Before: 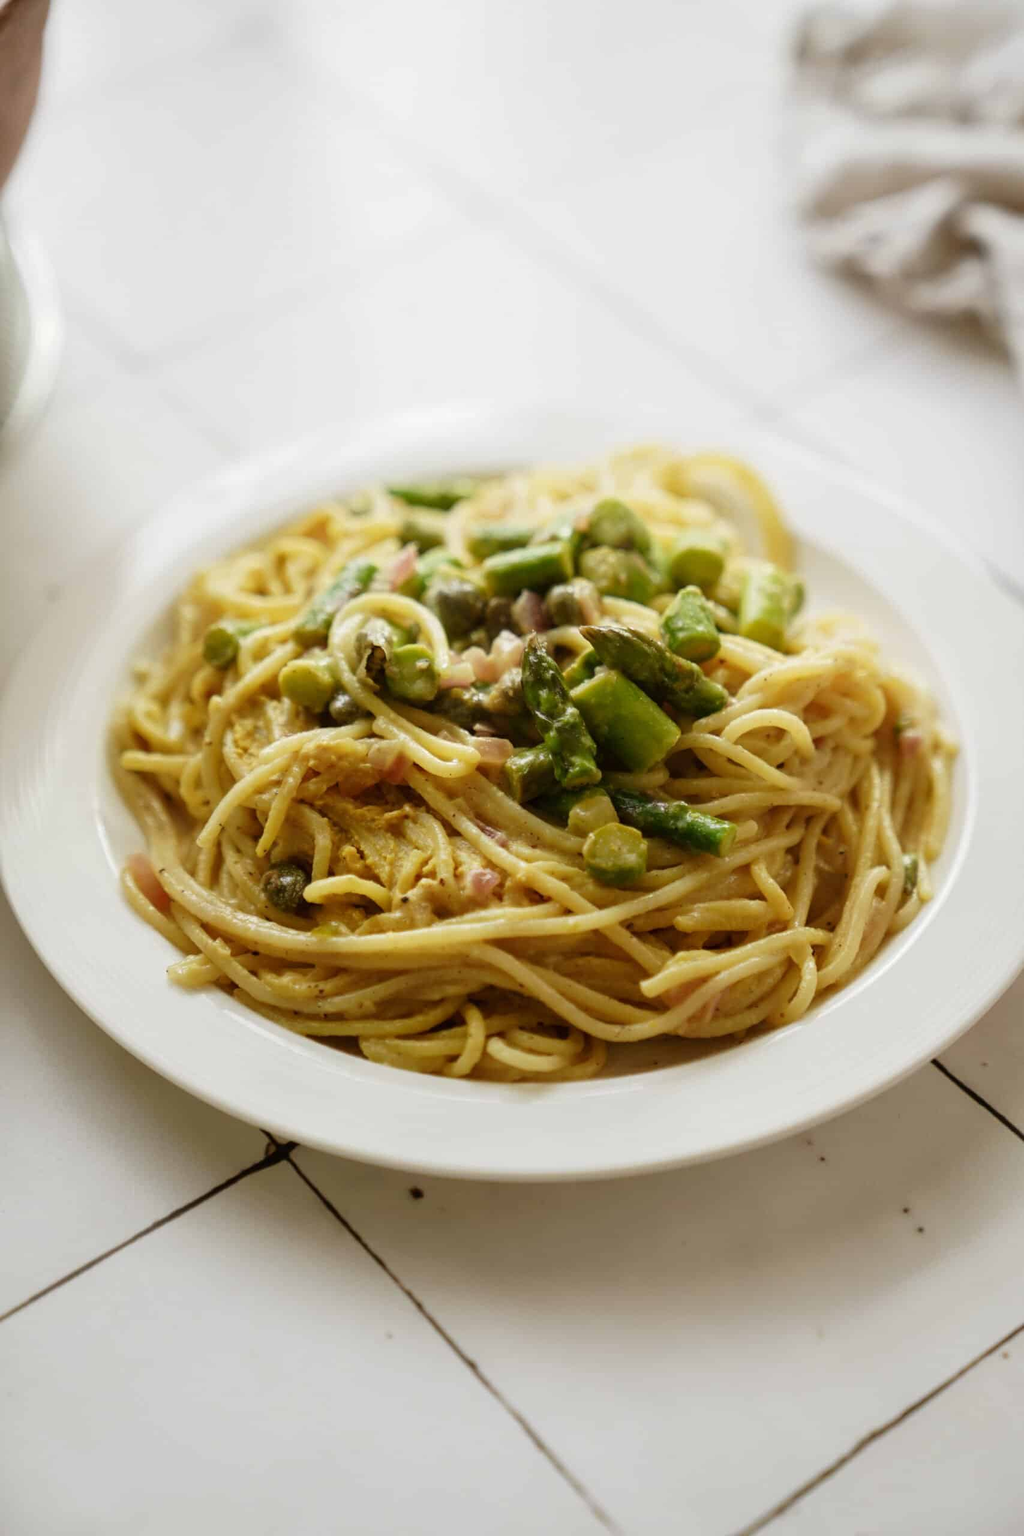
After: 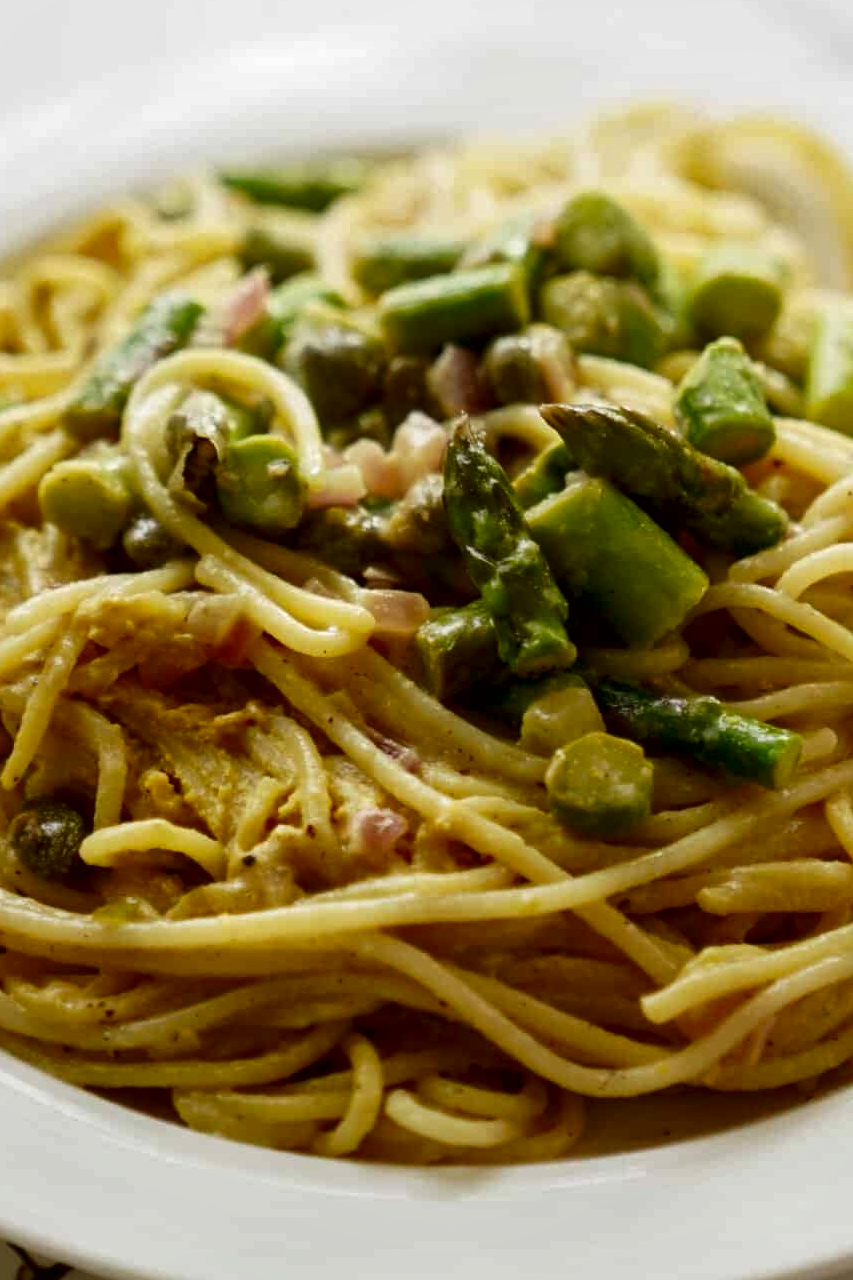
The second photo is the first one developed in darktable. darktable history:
crop: left 25%, top 25%, right 25%, bottom 25%
local contrast: mode bilateral grid, contrast 20, coarseness 50, detail 132%, midtone range 0.2
contrast brightness saturation: contrast 0.07, brightness -0.14, saturation 0.11
